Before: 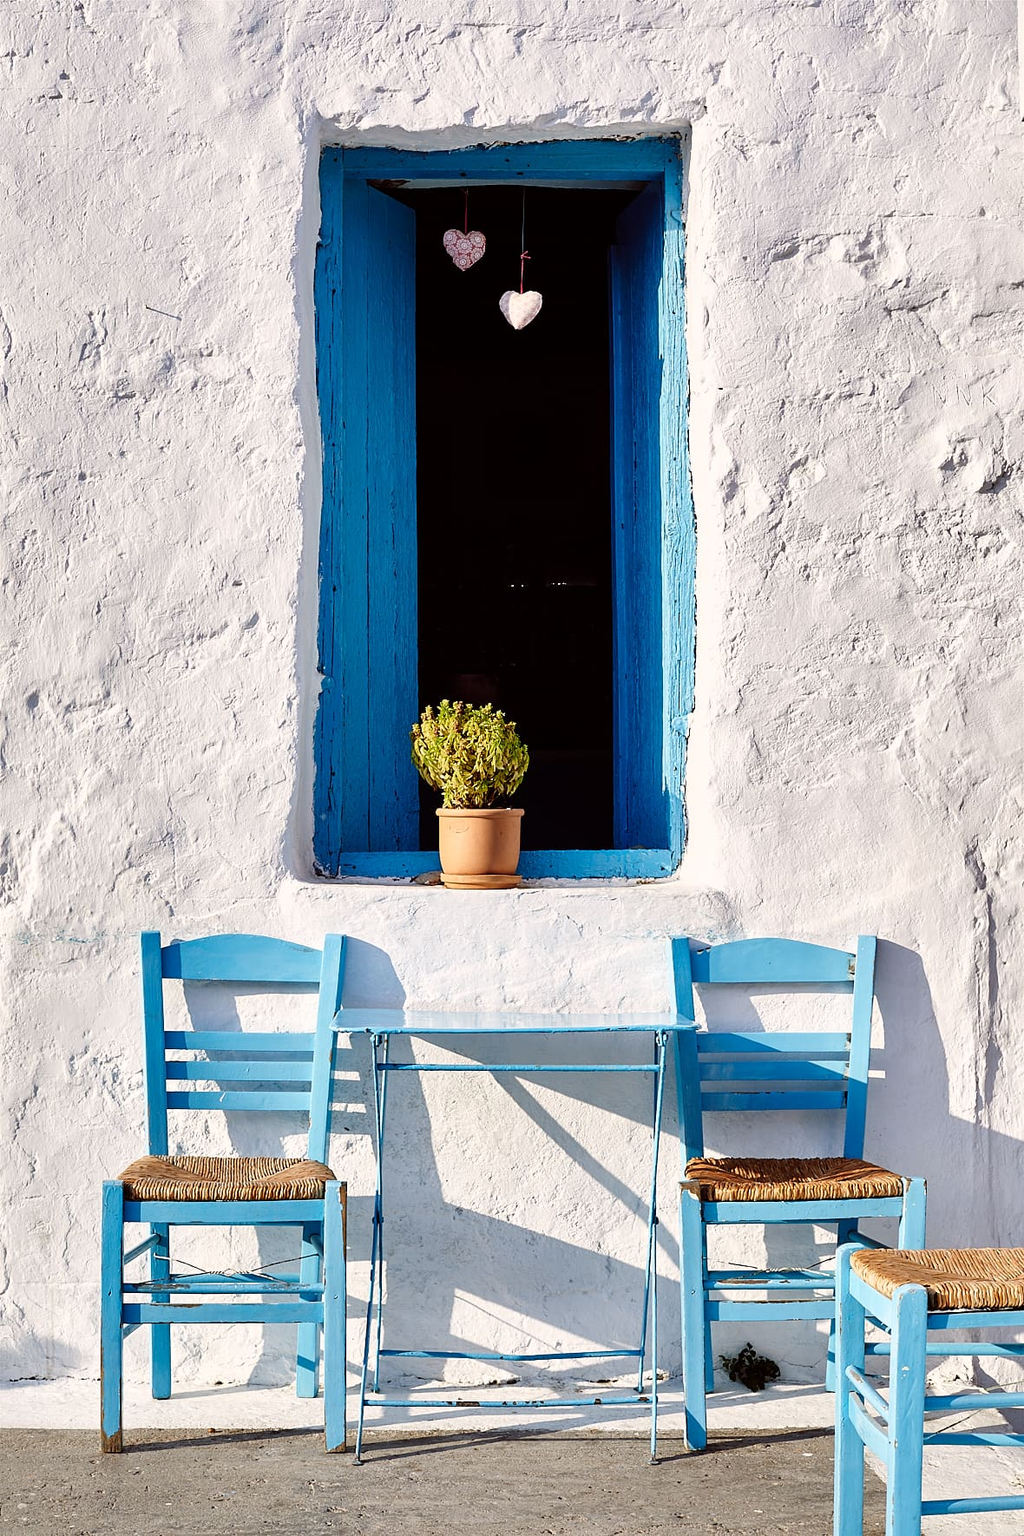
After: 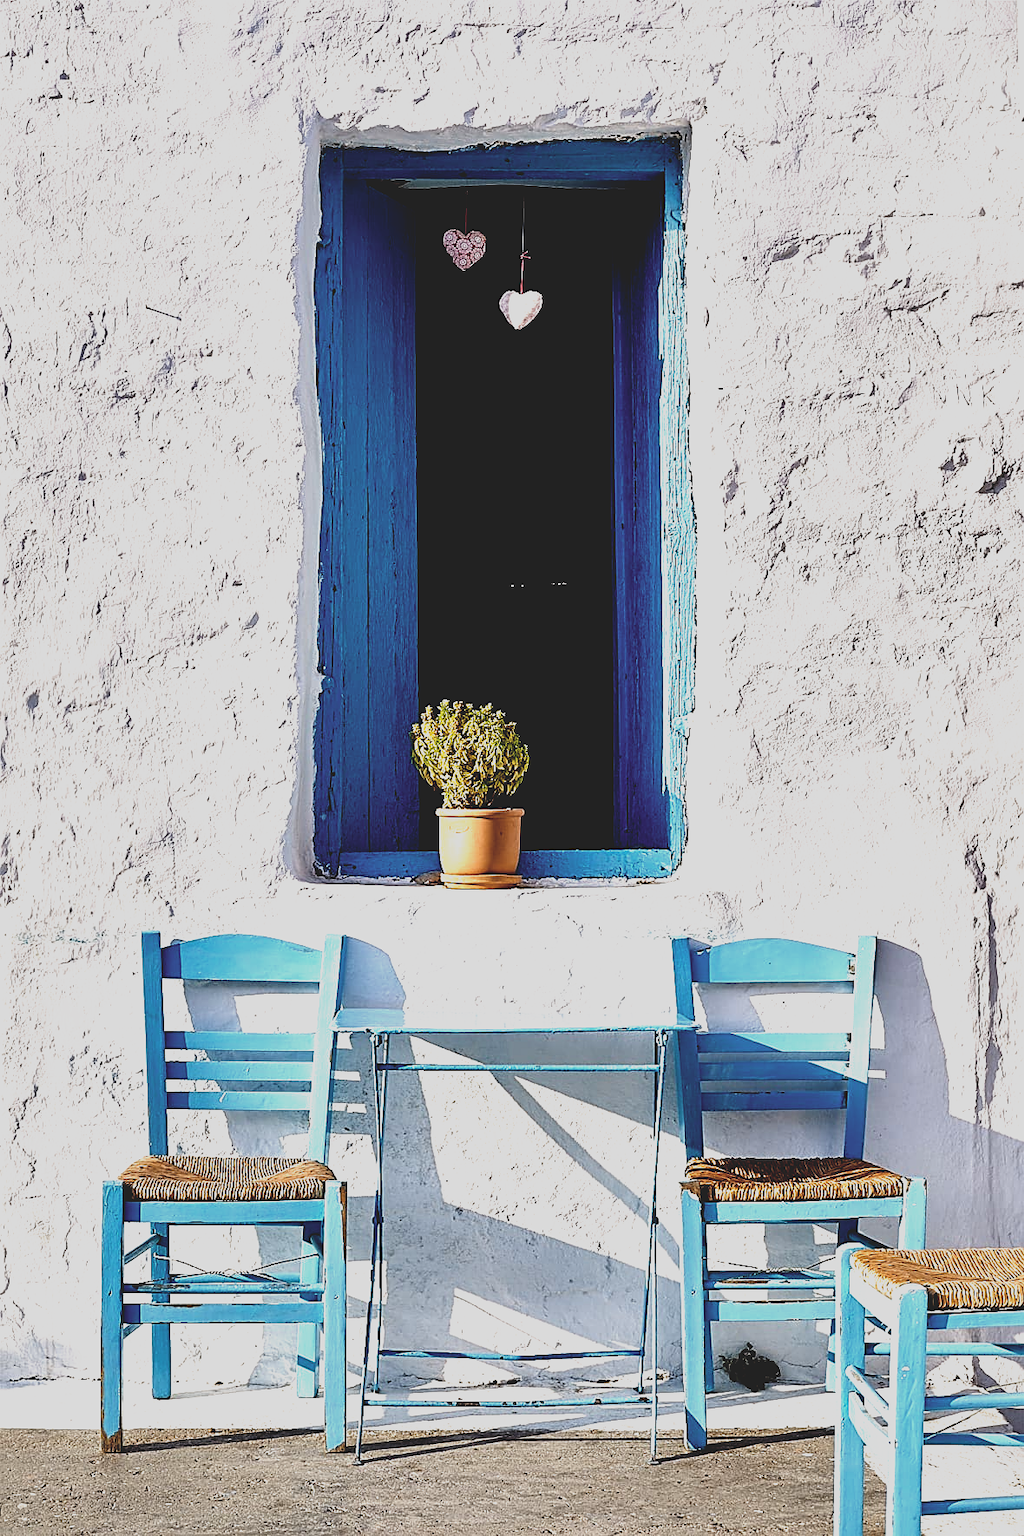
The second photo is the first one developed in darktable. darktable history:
contrast brightness saturation: contrast -0.26, saturation -0.43
filmic rgb: black relative exposure -8.2 EV, white relative exposure 2.2 EV, threshold 3 EV, hardness 7.11, latitude 85.74%, contrast 1.696, highlights saturation mix -4%, shadows ↔ highlights balance -2.69%, preserve chrominance no, color science v5 (2021), contrast in shadows safe, contrast in highlights safe, enable highlight reconstruction true
color balance rgb: perceptual saturation grading › global saturation 20%, global vibrance 20%
sharpen: amount 0.478
